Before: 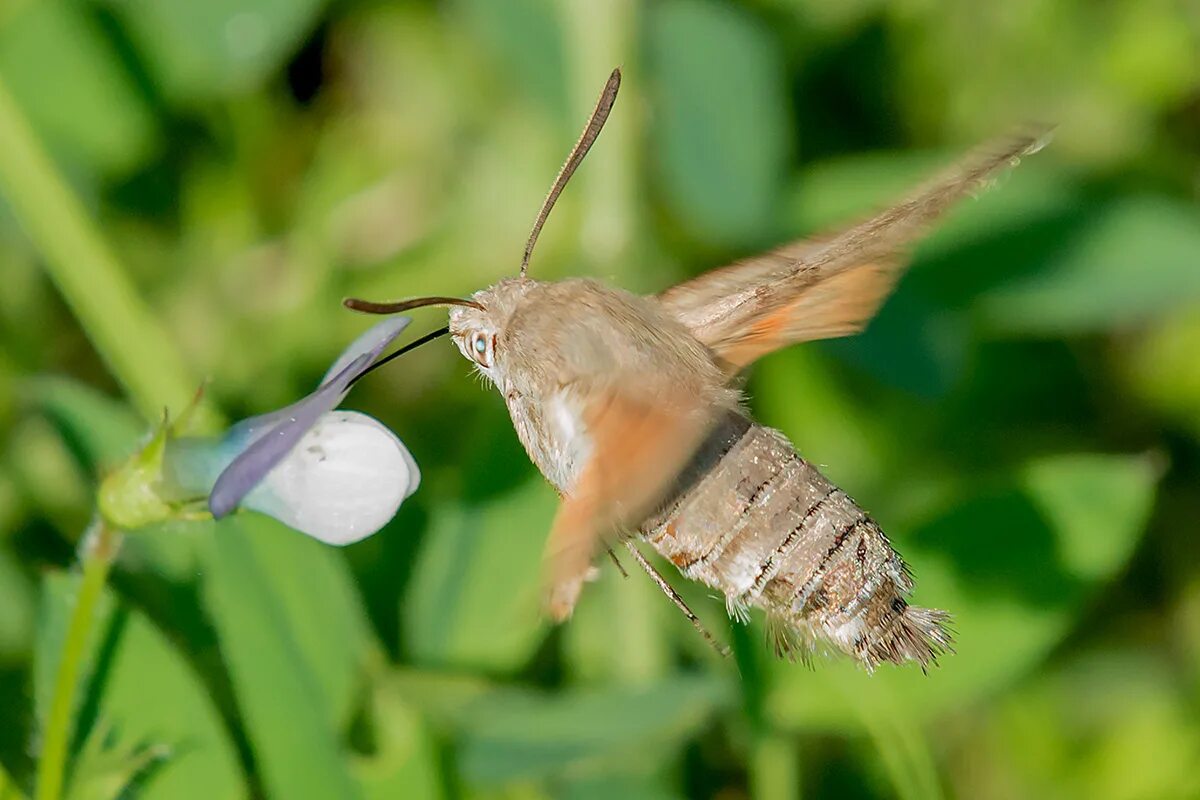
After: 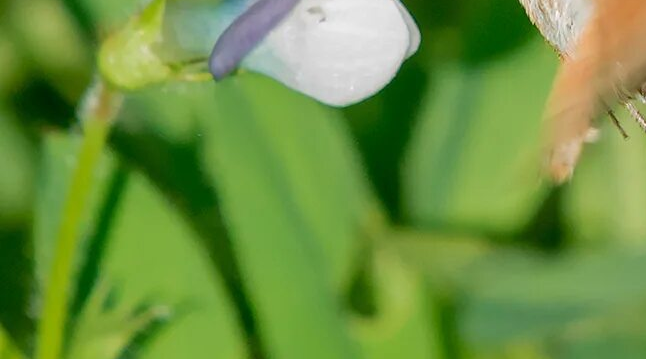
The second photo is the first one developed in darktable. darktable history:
crop and rotate: top 54.973%, right 46.166%, bottom 0.115%
